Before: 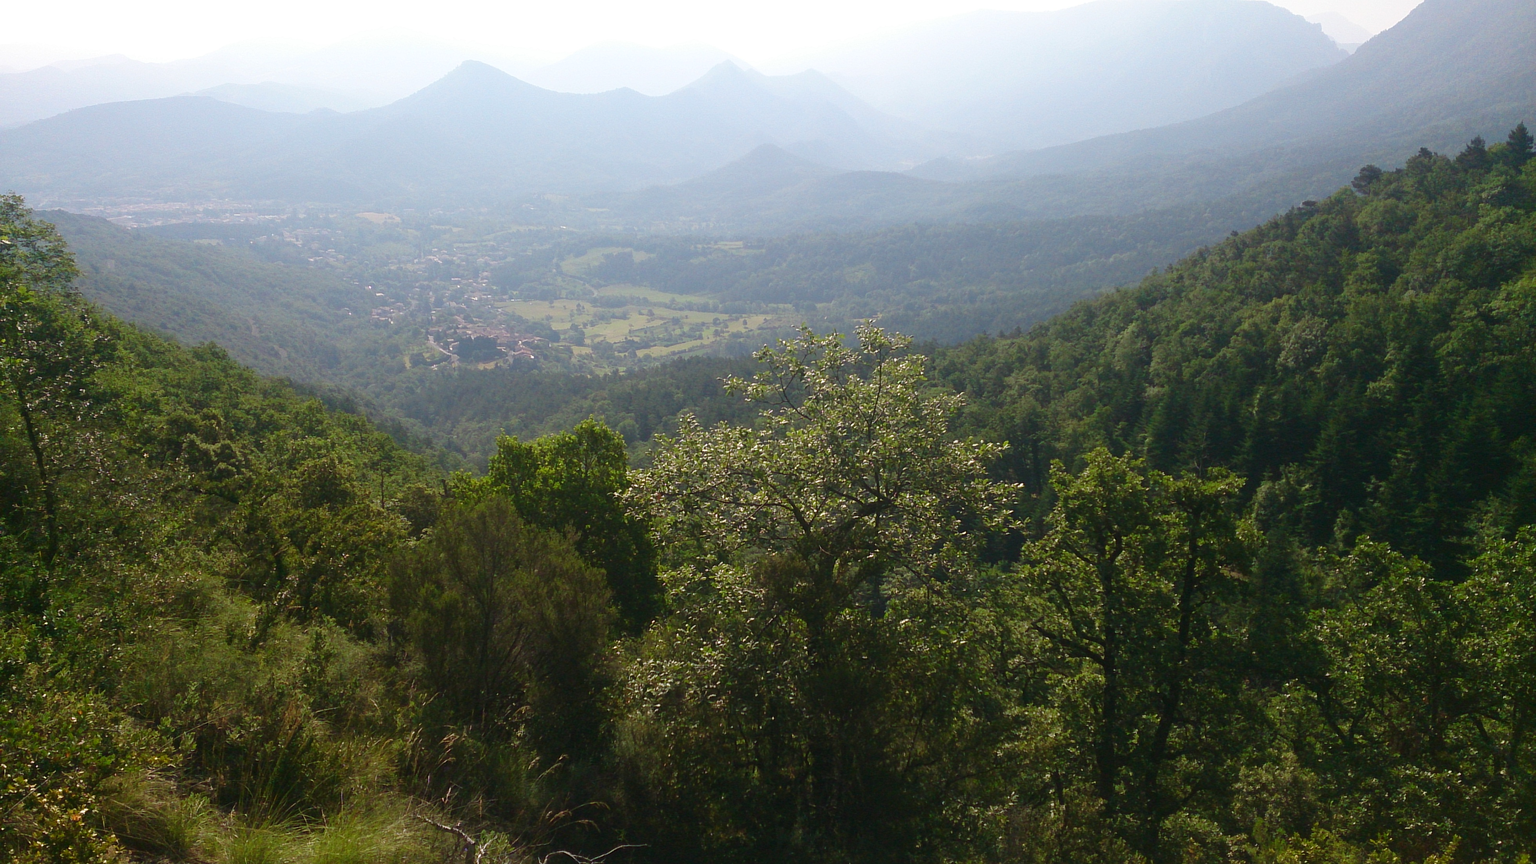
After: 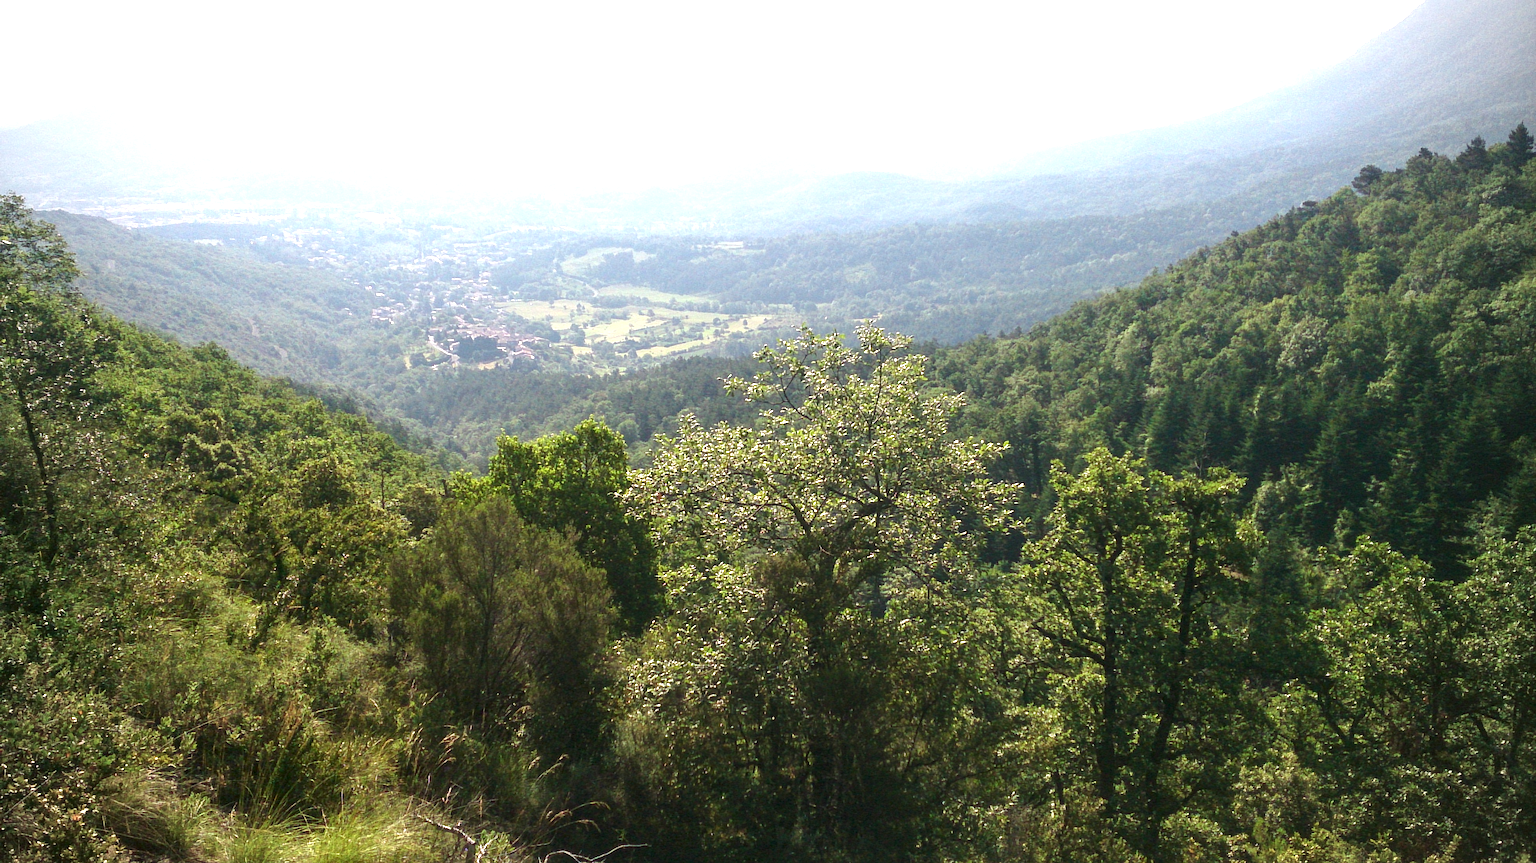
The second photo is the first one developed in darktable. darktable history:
exposure: black level correction 0, exposure 1 EV, compensate exposure bias true, compensate highlight preservation false
local contrast: detail 150%
vignetting: on, module defaults
